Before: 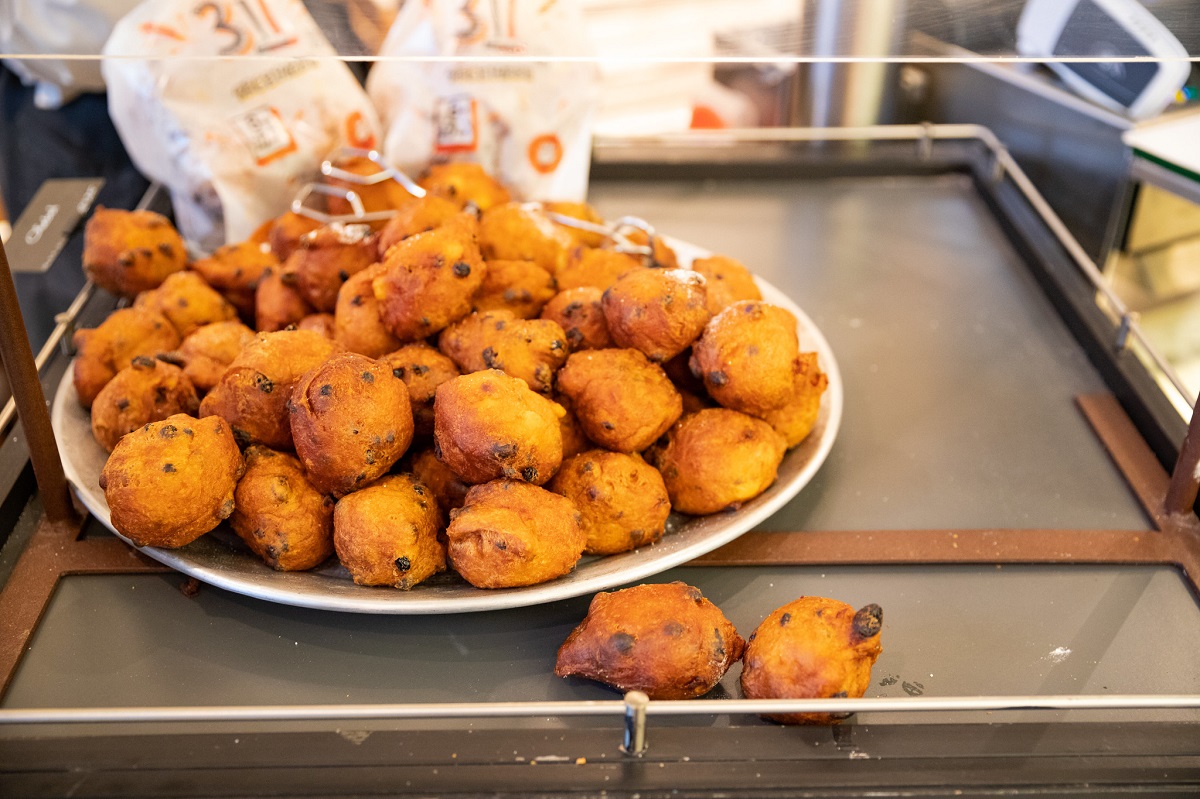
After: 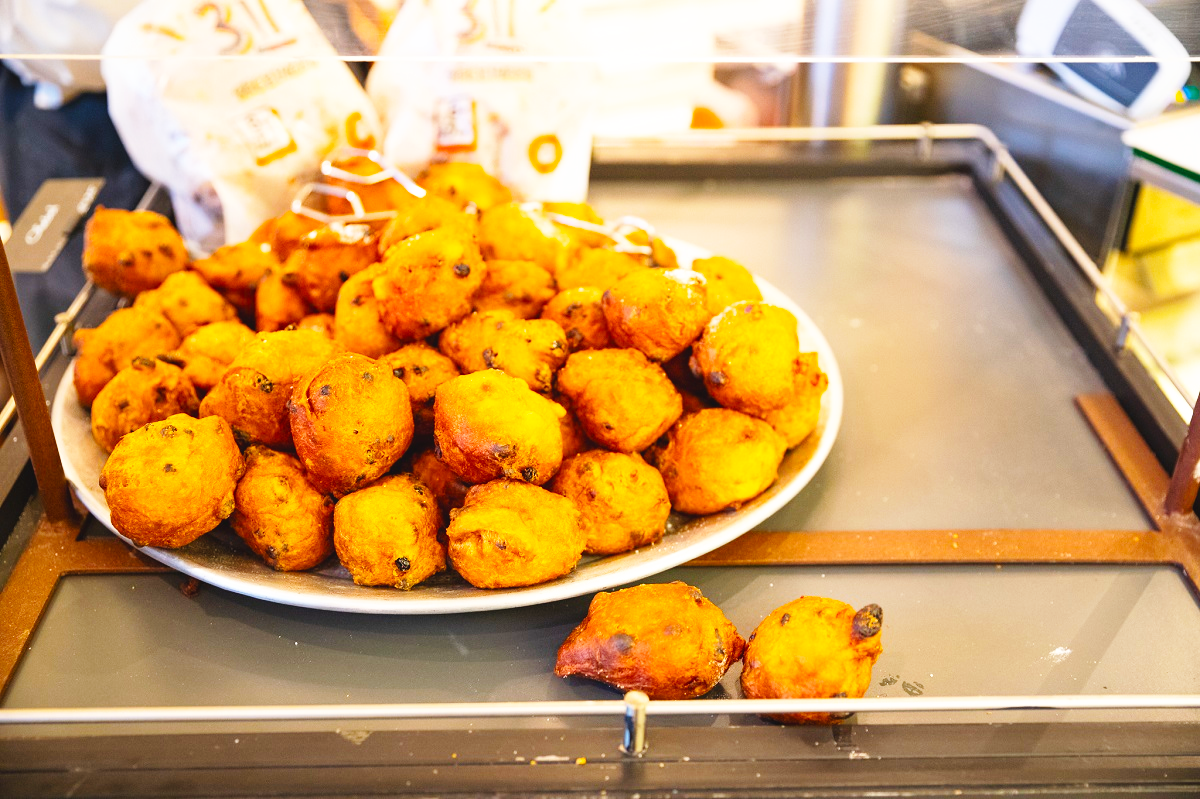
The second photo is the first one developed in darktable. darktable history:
color balance rgb: global offset › luminance 0.767%, perceptual saturation grading › global saturation 29.762%, global vibrance 20%
base curve: curves: ch0 [(0, 0) (0.005, 0.002) (0.15, 0.3) (0.4, 0.7) (0.75, 0.95) (1, 1)], preserve colors none
